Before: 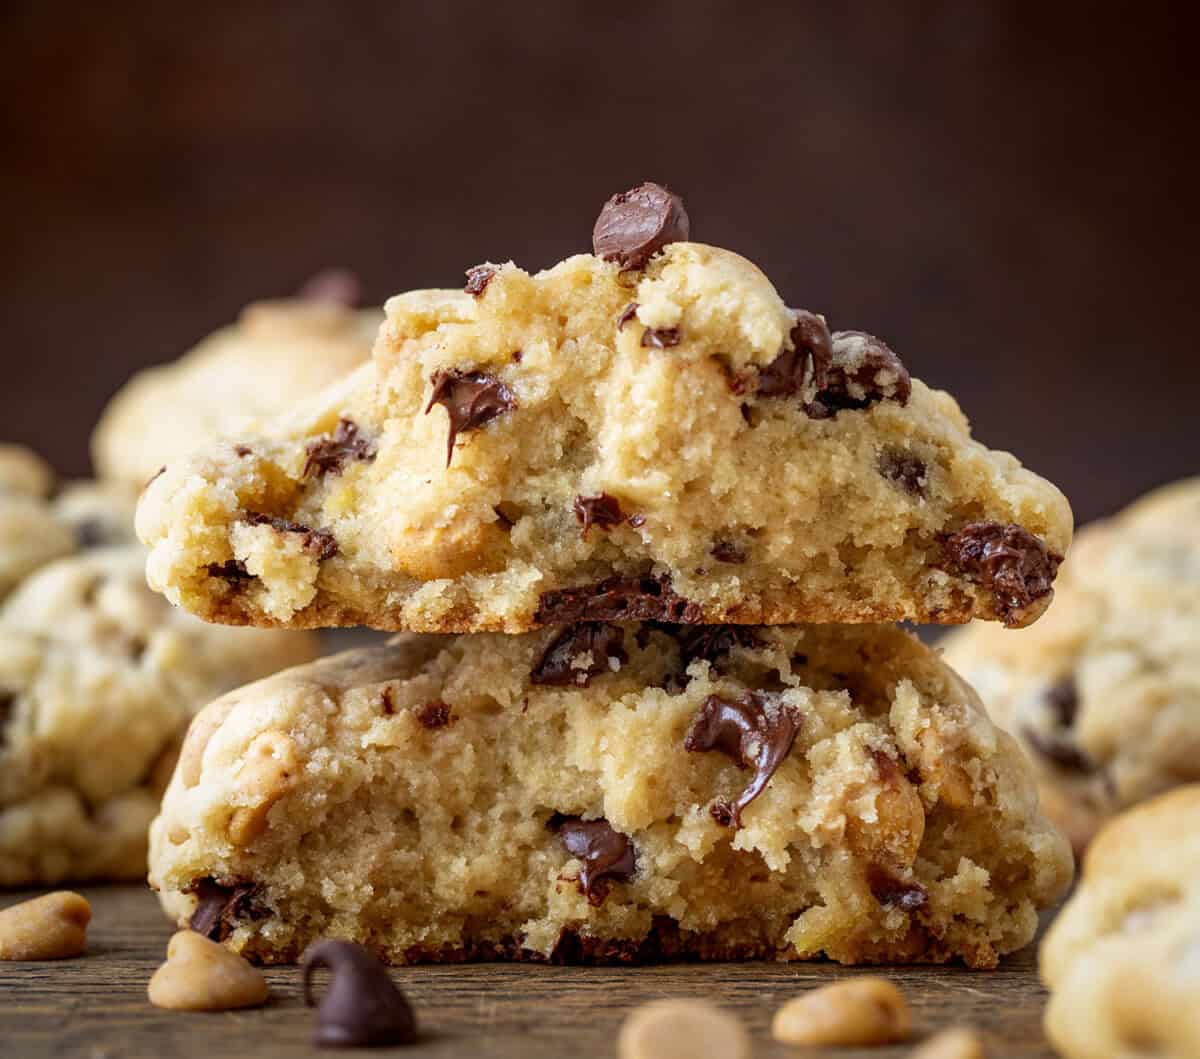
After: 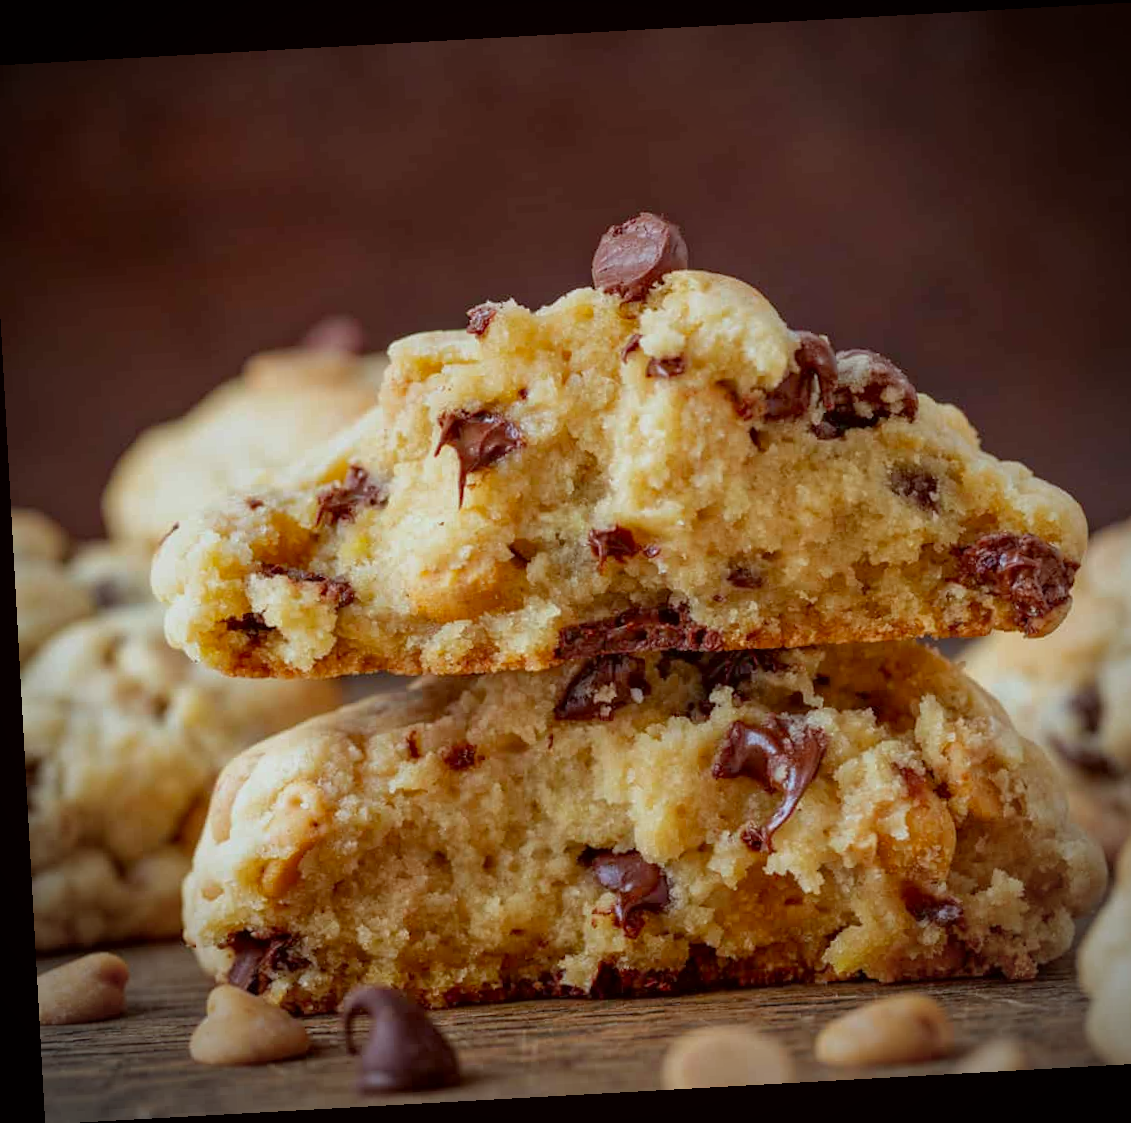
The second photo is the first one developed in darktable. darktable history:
tone equalizer: -8 EV 0.25 EV, -7 EV 0.417 EV, -6 EV 0.417 EV, -5 EV 0.25 EV, -3 EV -0.25 EV, -2 EV -0.417 EV, -1 EV -0.417 EV, +0 EV -0.25 EV, edges refinement/feathering 500, mask exposure compensation -1.57 EV, preserve details guided filter
rotate and perspective: rotation -3.18°, automatic cropping off
color correction: highlights a* -4.98, highlights b* -3.76, shadows a* 3.83, shadows b* 4.08
crop and rotate: left 1.088%, right 8.807%
vignetting: on, module defaults
